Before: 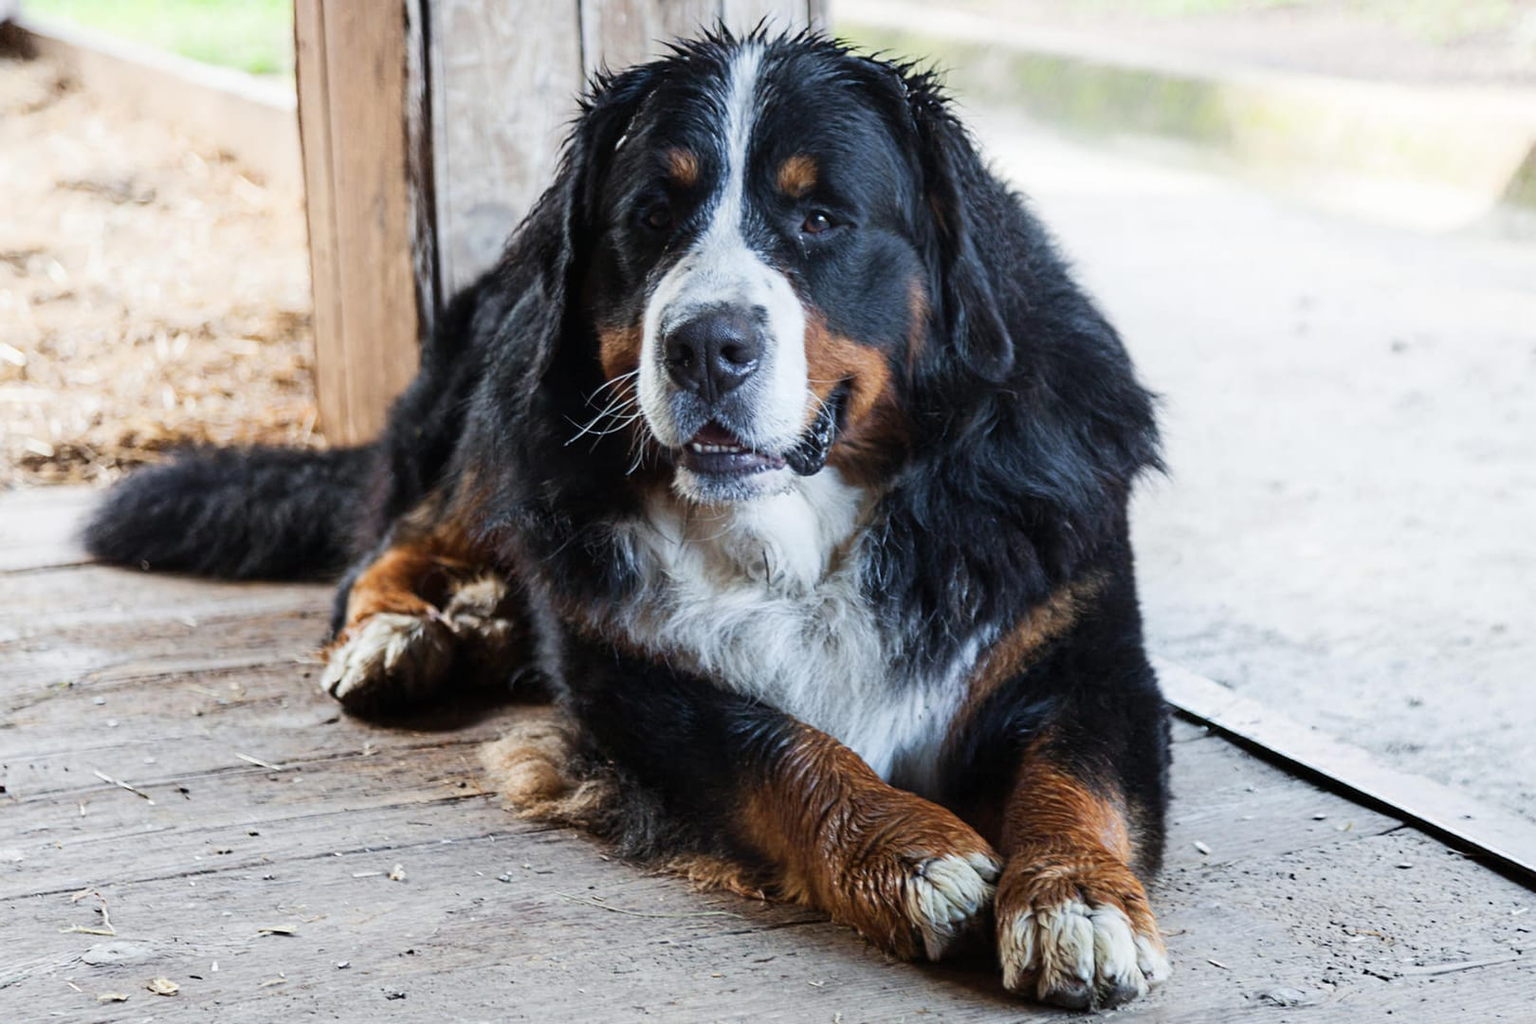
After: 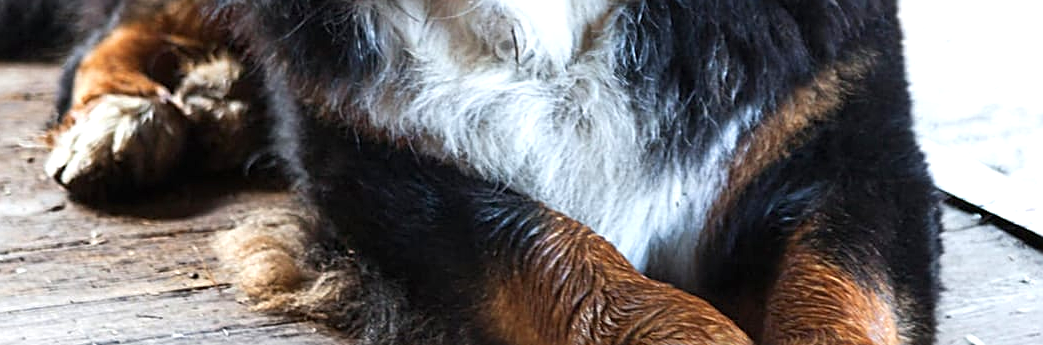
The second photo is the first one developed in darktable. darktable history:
exposure: exposure 0.6 EV, compensate highlight preservation false
crop: left 18.091%, top 51.13%, right 17.525%, bottom 16.85%
sharpen: amount 0.478
